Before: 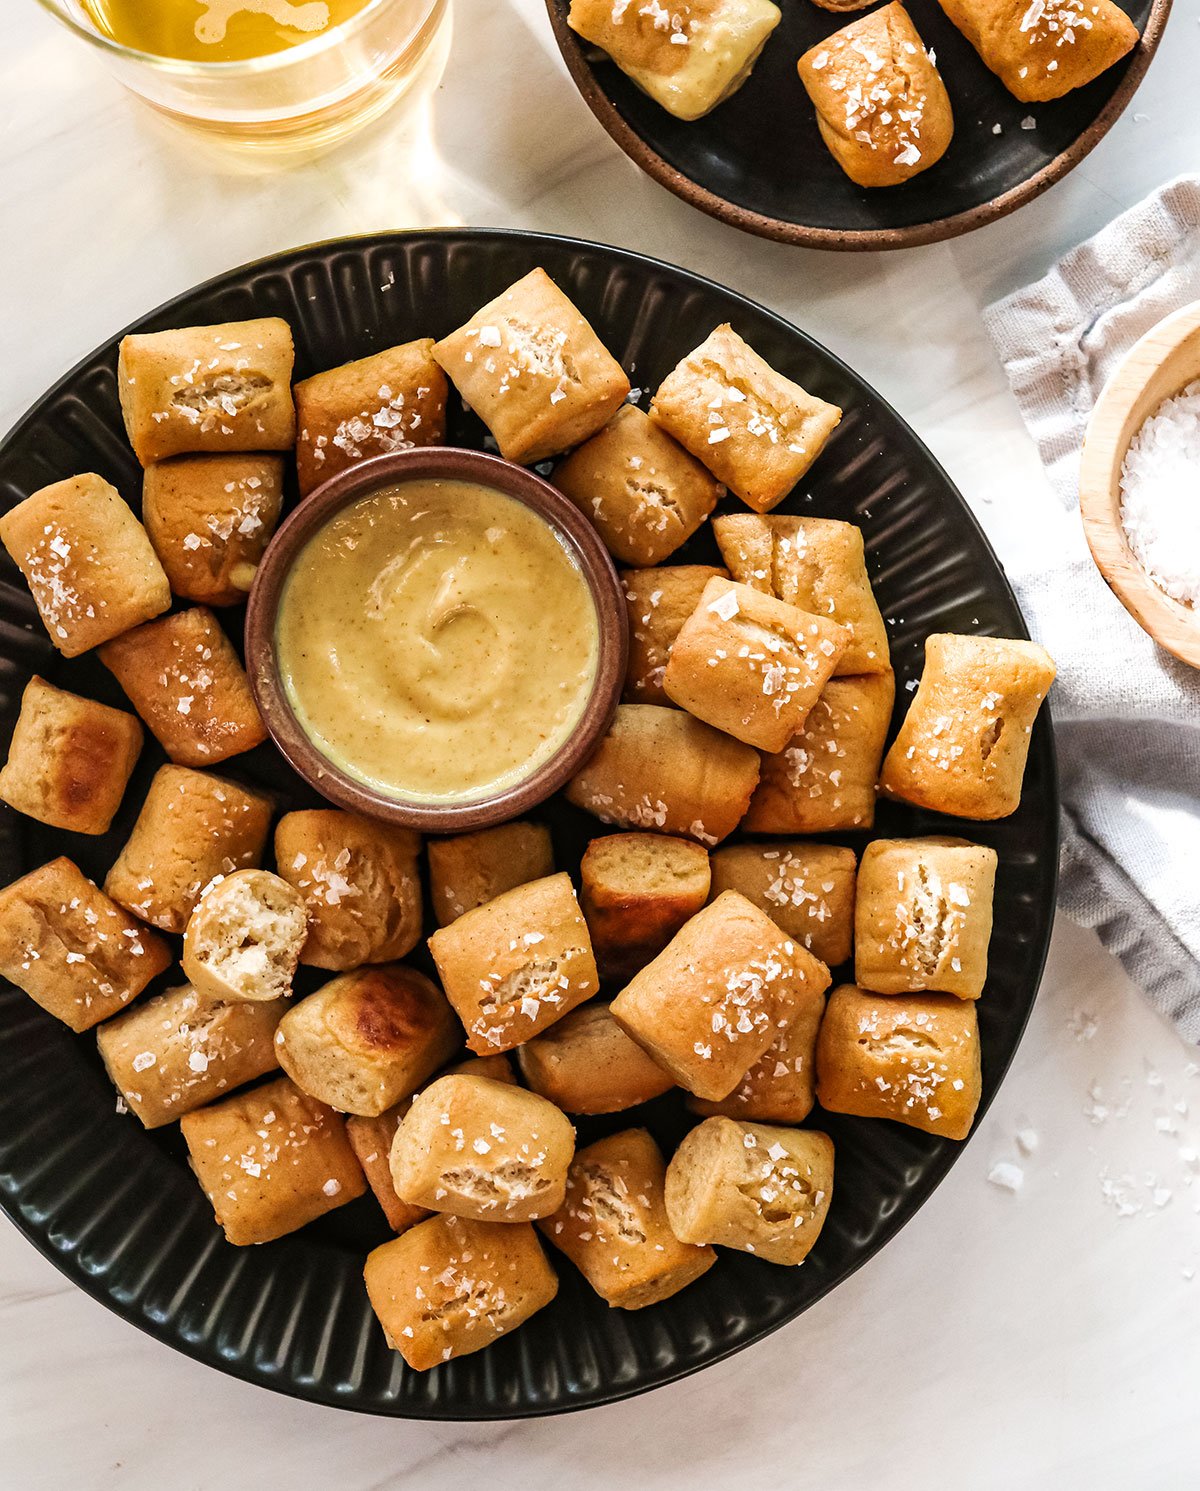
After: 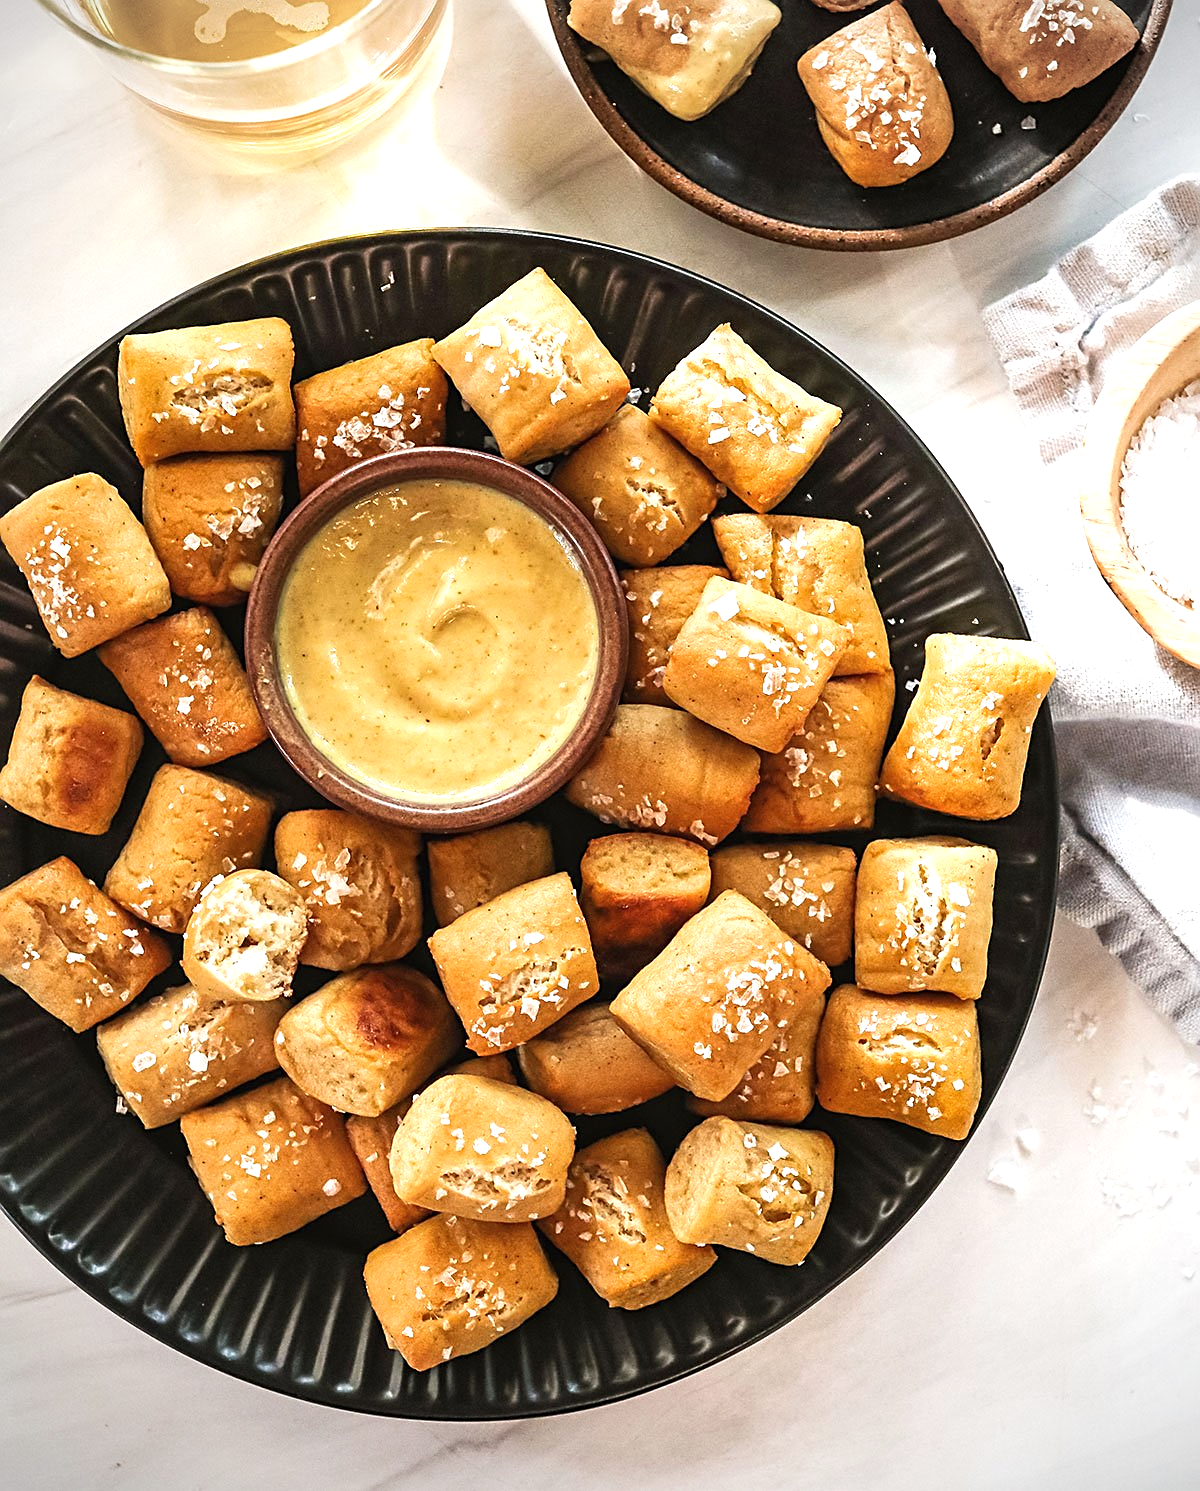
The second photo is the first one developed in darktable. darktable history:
sharpen: on, module defaults
exposure: black level correction -0.002, exposure 0.544 EV, compensate highlight preservation false
vignetting: on, module defaults
